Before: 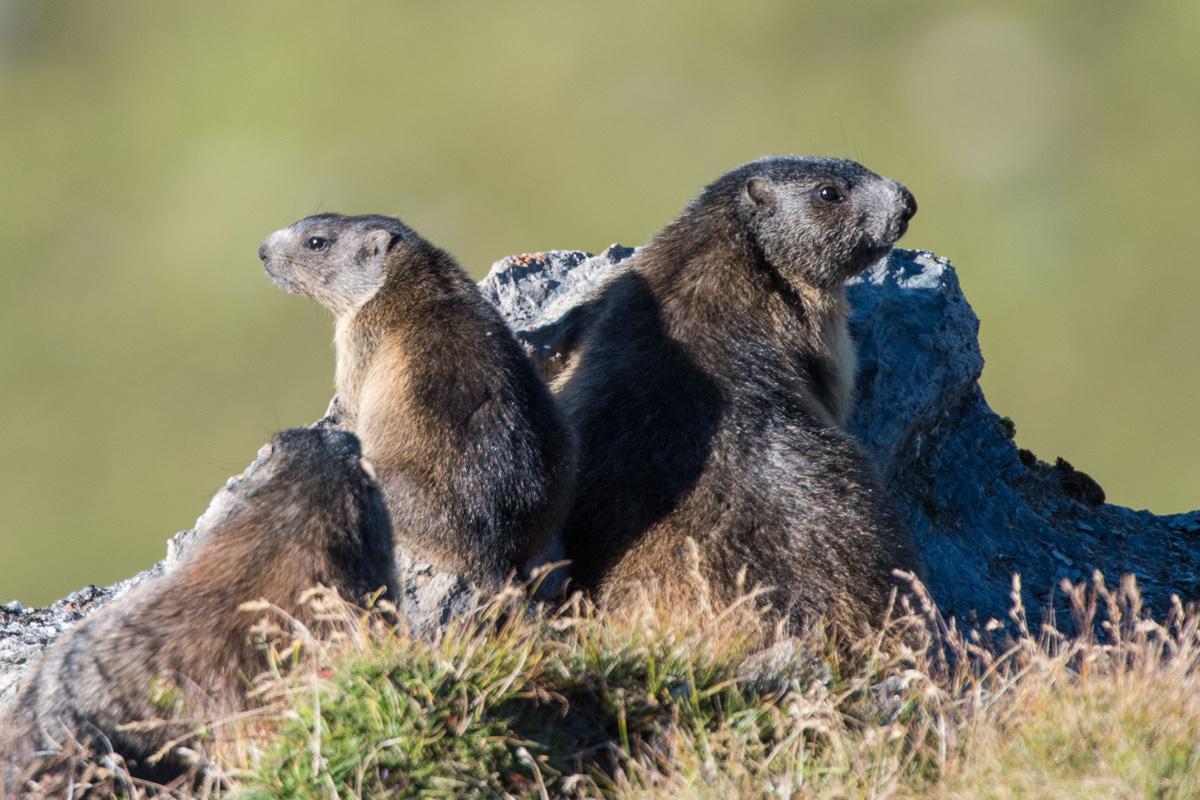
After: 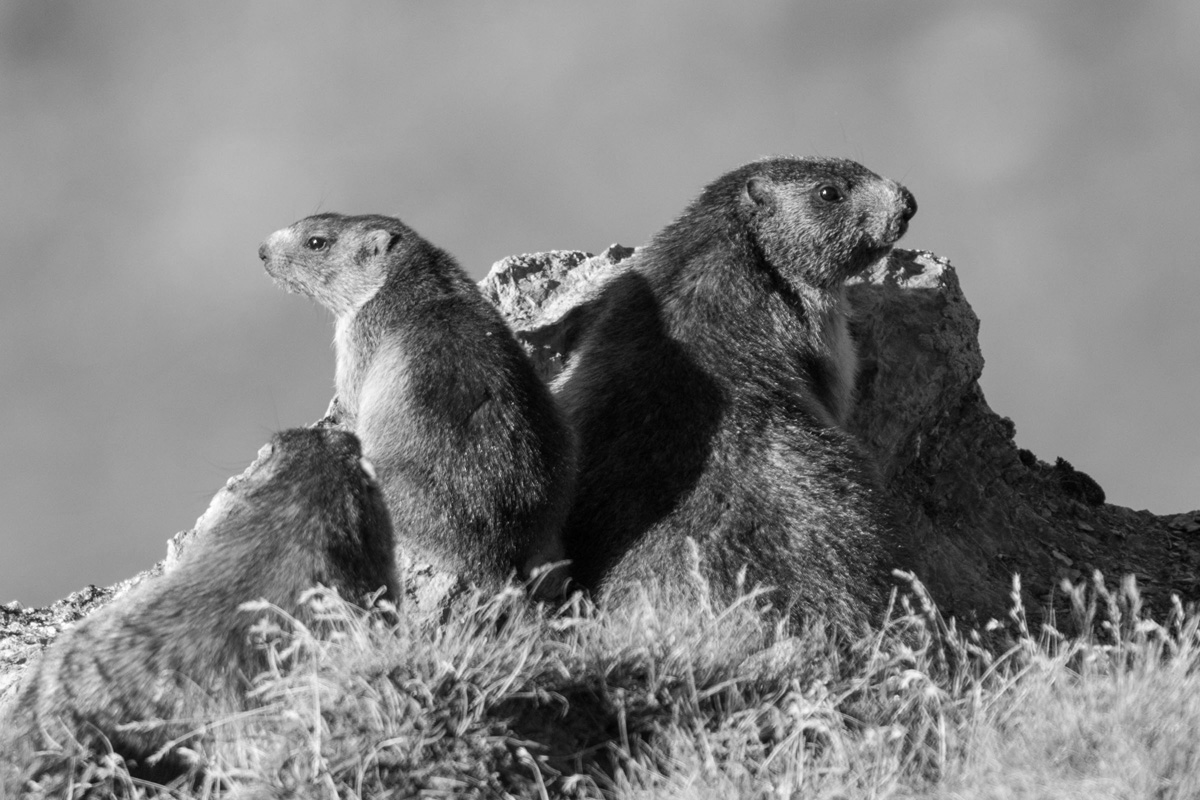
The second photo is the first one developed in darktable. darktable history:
exposure: compensate highlight preservation false
tone equalizer: on, module defaults
monochrome: on, module defaults
